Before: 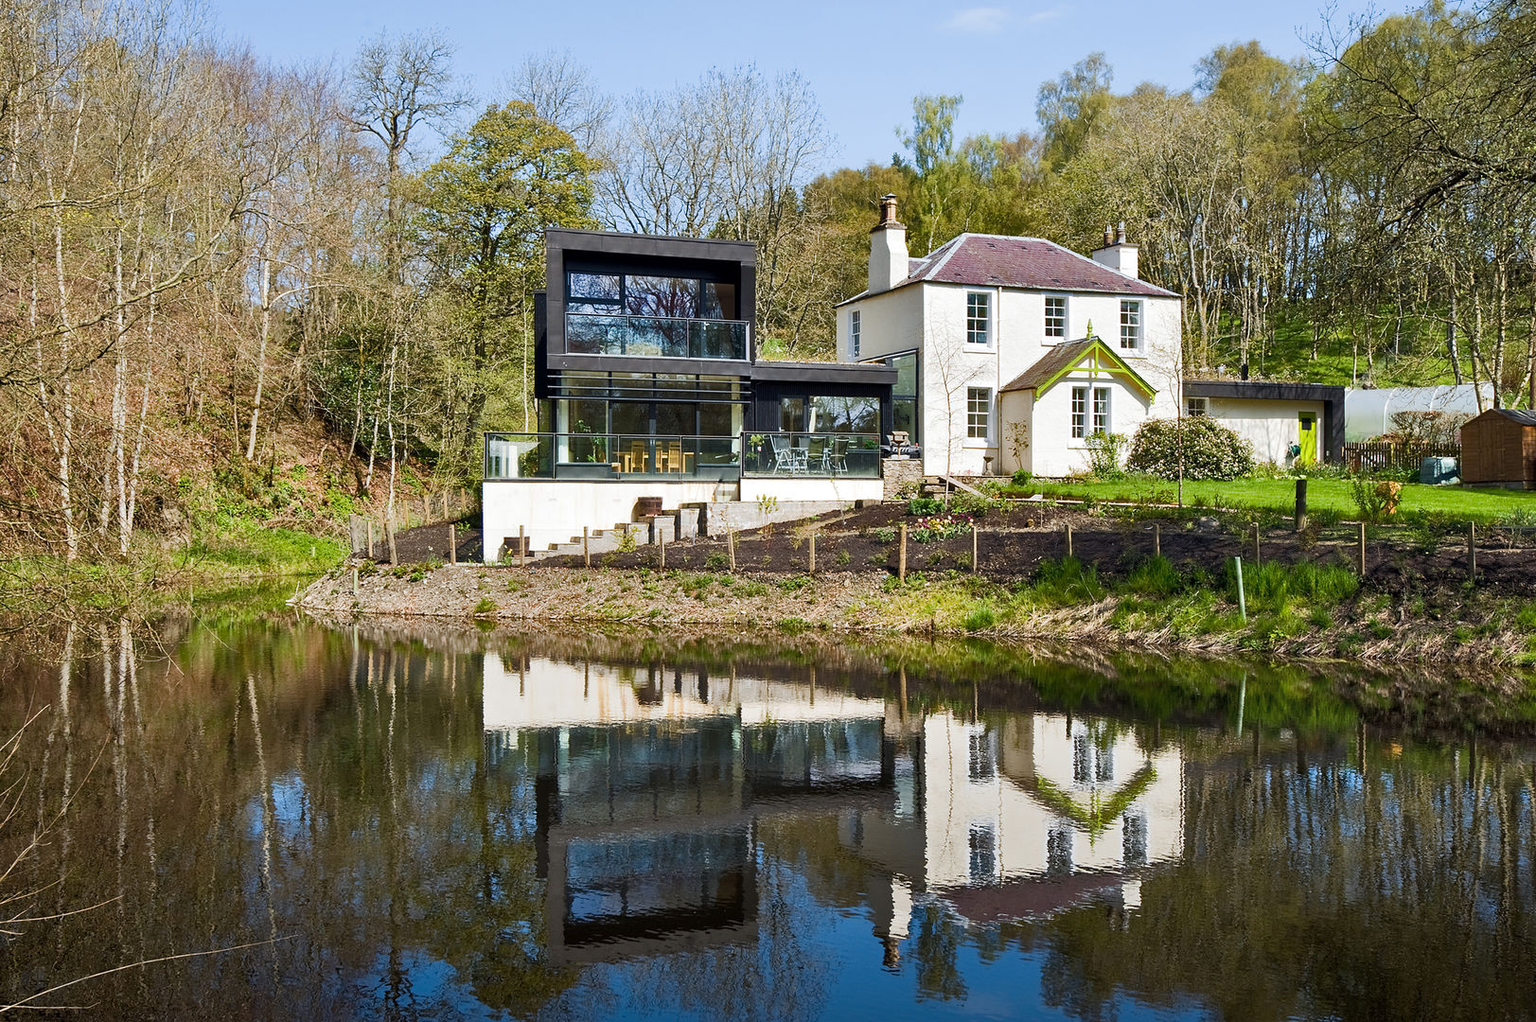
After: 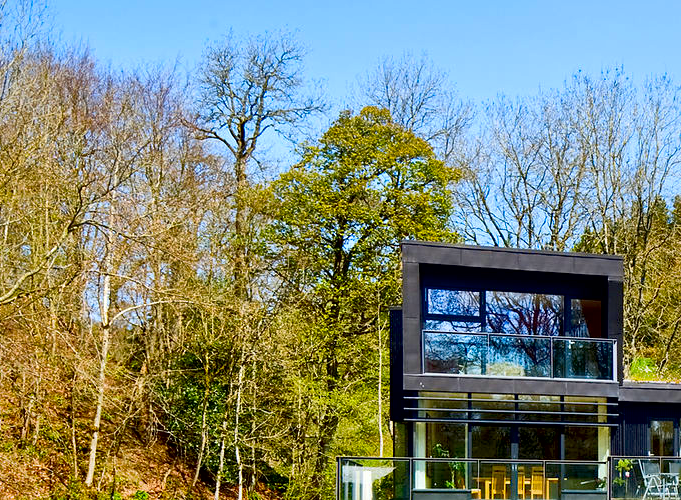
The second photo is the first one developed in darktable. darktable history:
exposure: black level correction 0.01, exposure 0.011 EV, compensate highlight preservation false
local contrast: mode bilateral grid, contrast 25, coarseness 47, detail 151%, midtone range 0.2
crop and rotate: left 10.817%, top 0.062%, right 47.194%, bottom 53.626%
color contrast: green-magenta contrast 1.55, blue-yellow contrast 1.83
